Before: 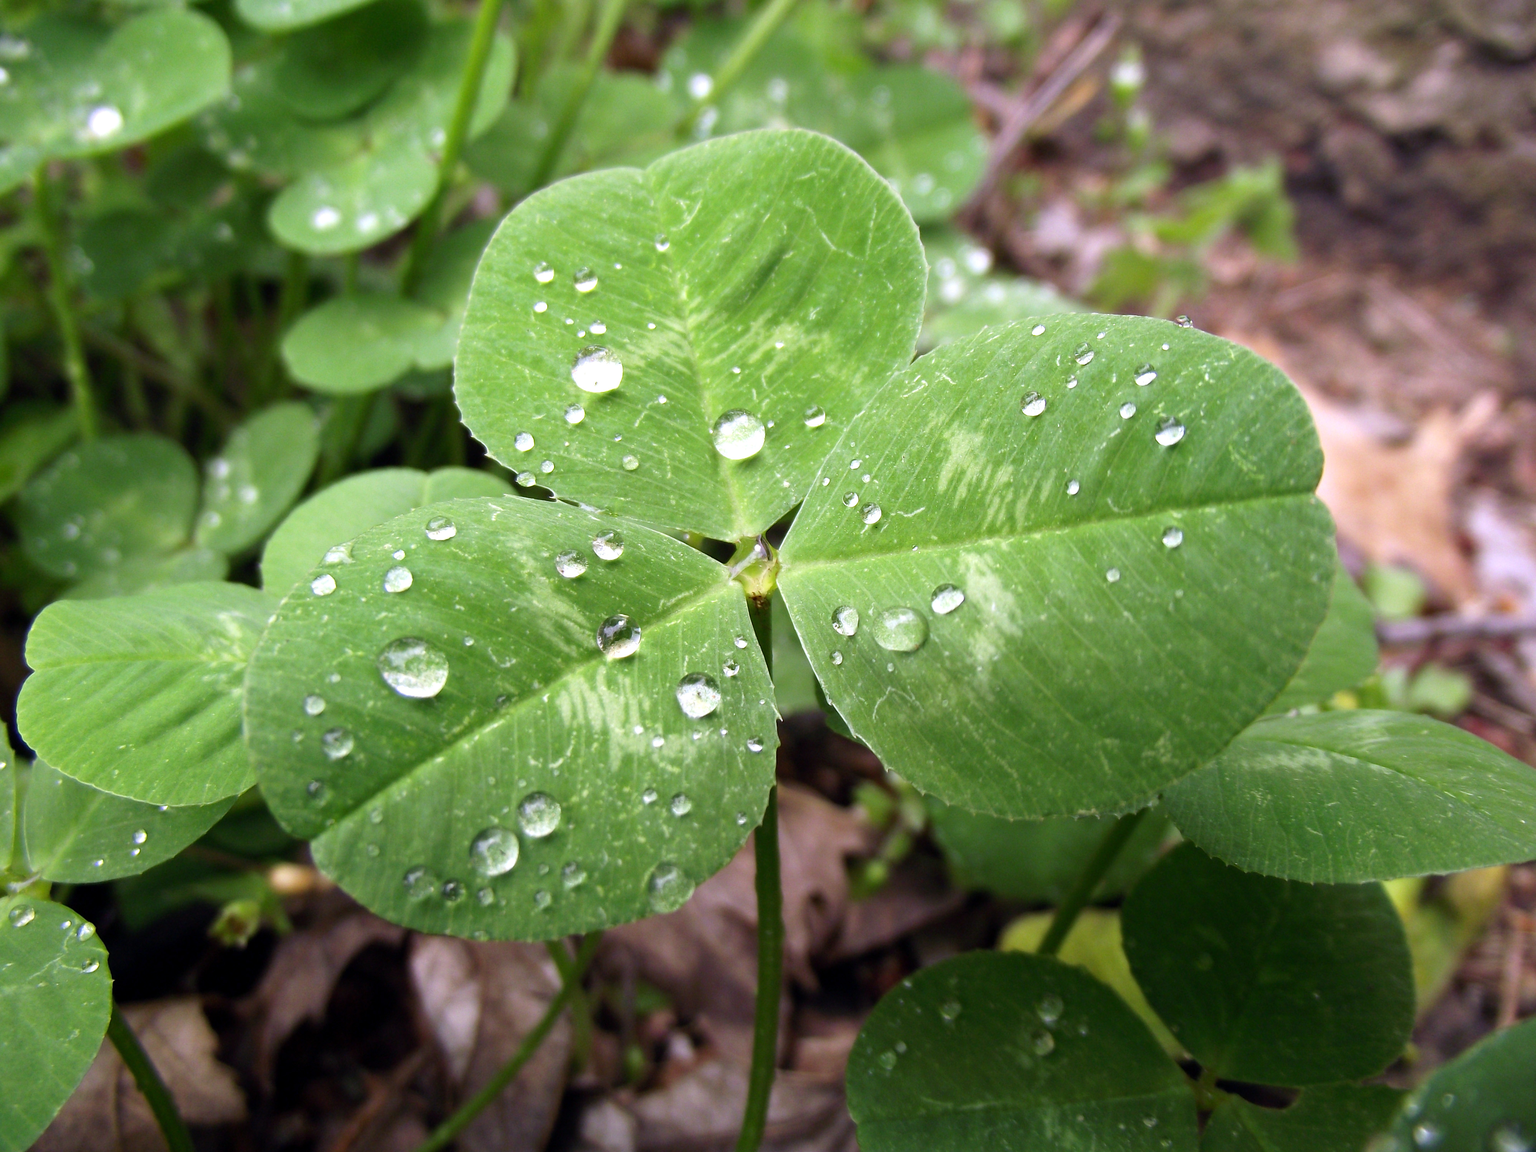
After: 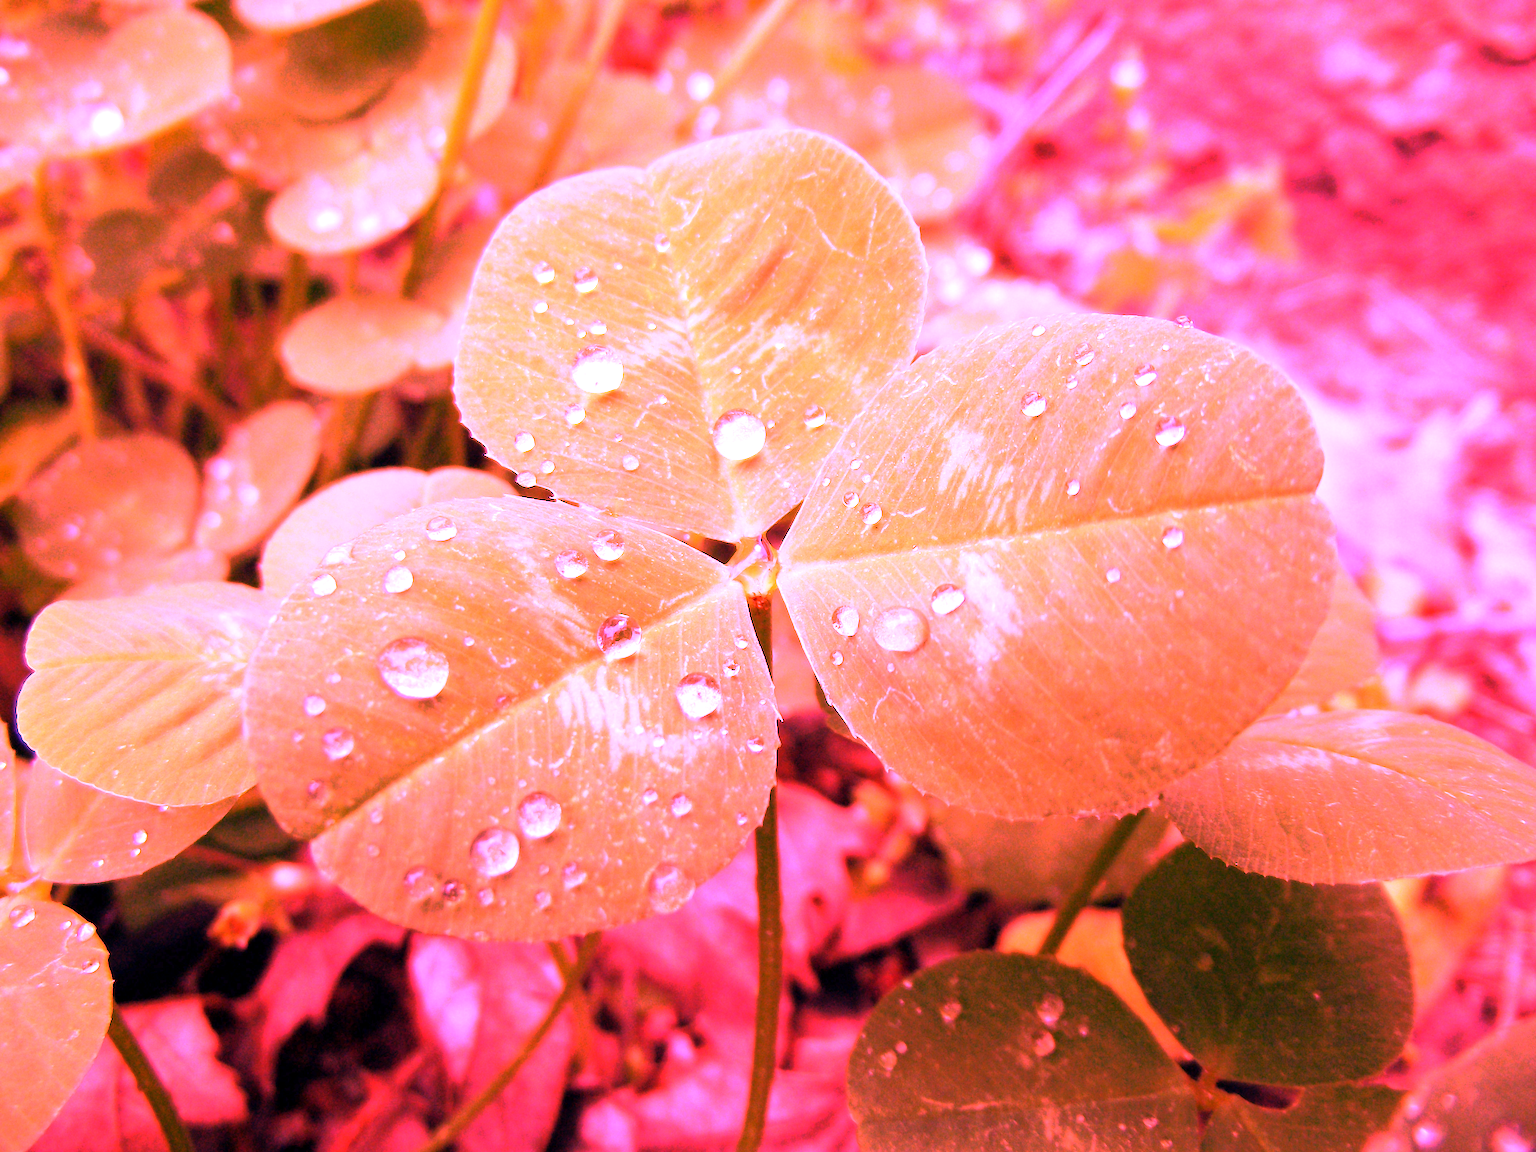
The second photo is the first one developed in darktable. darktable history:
rgb curve: curves: ch0 [(0, 0) (0.053, 0.068) (0.122, 0.128) (1, 1)]
white balance: red 4.26, blue 1.802
